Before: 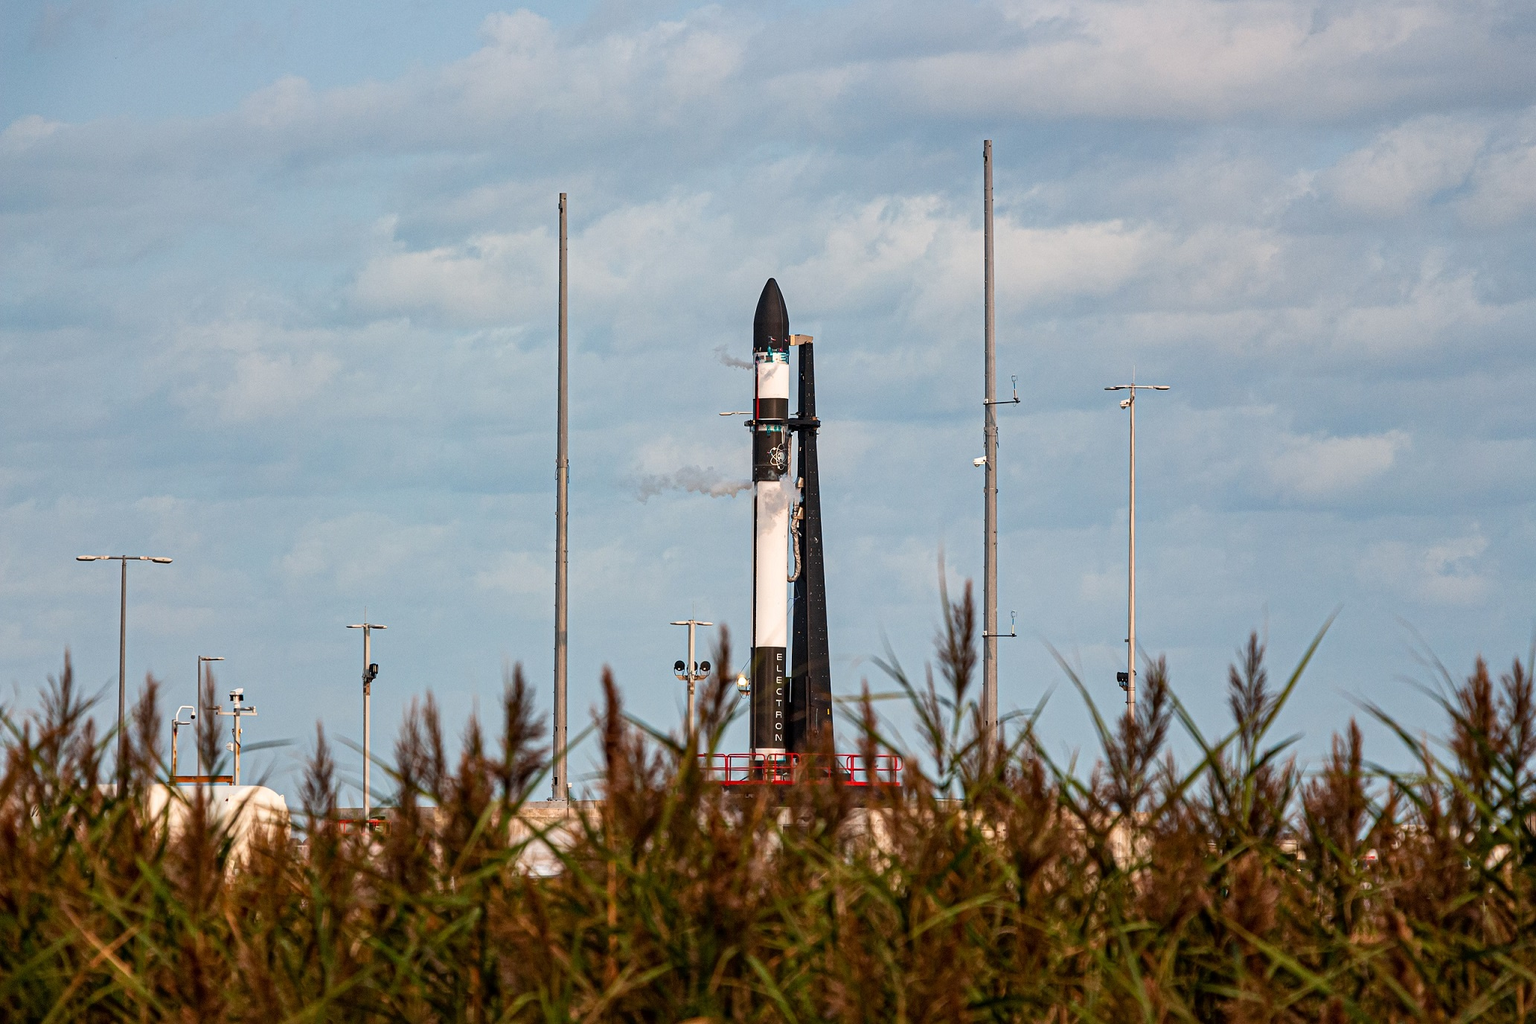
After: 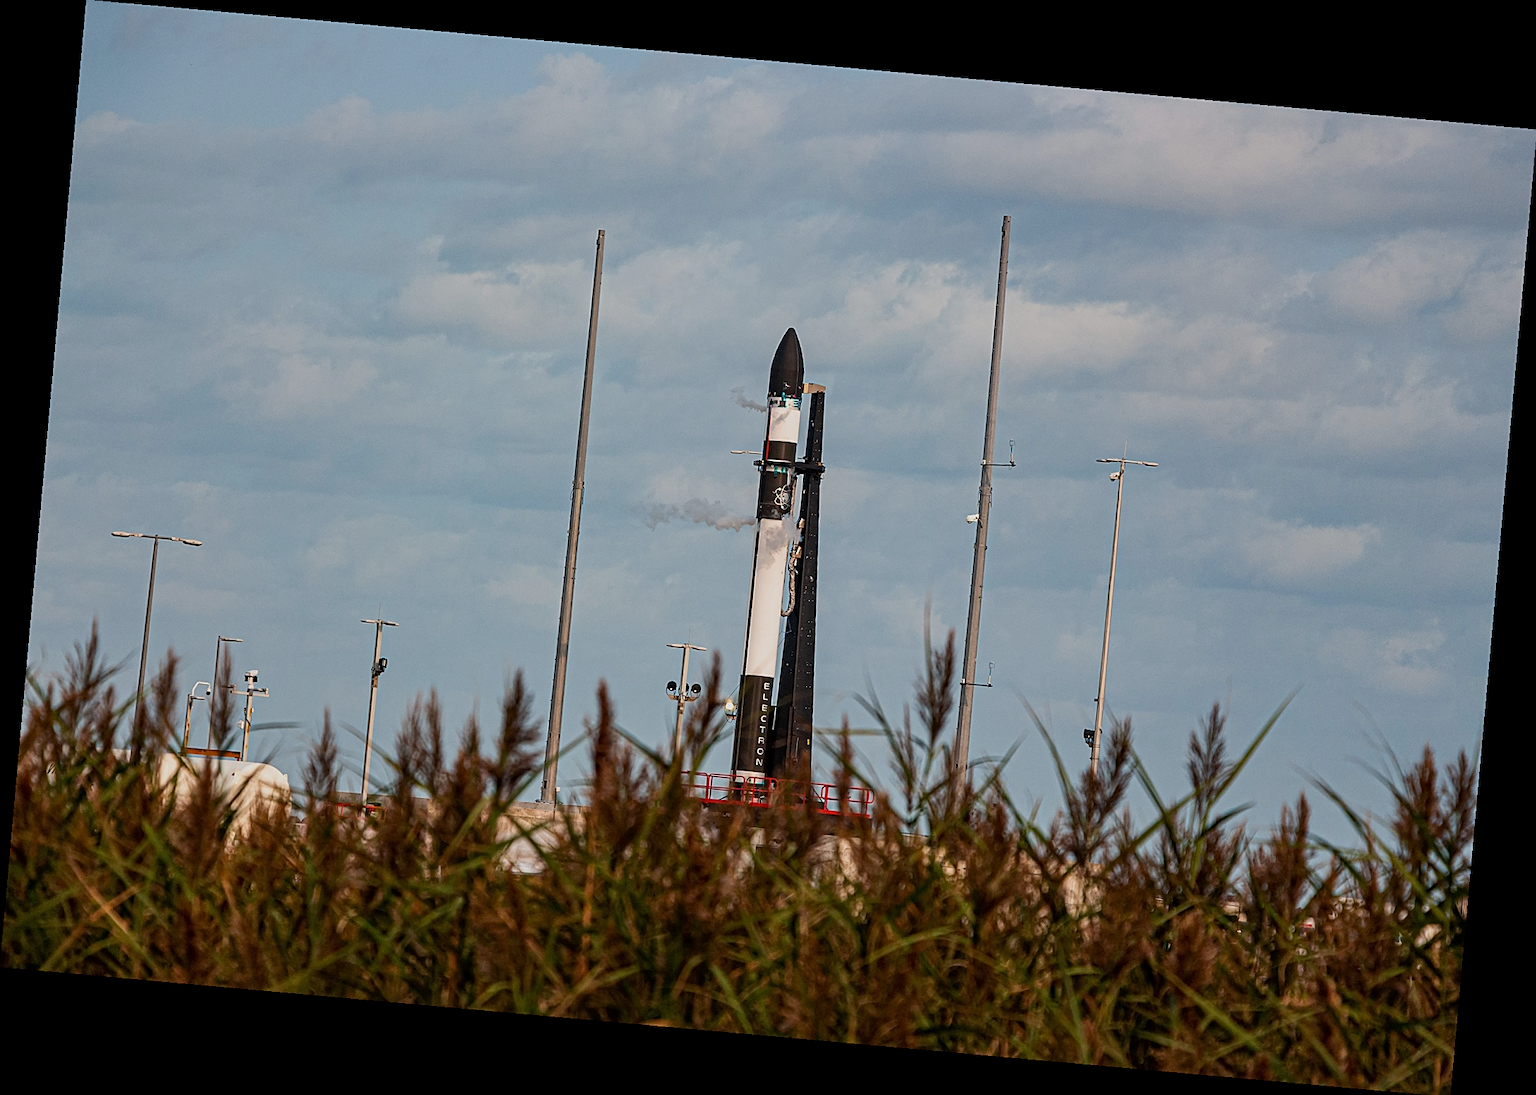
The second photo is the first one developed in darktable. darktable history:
sharpen: on, module defaults
rotate and perspective: rotation 5.12°, automatic cropping off
exposure: exposure -0.462 EV, compensate highlight preservation false
